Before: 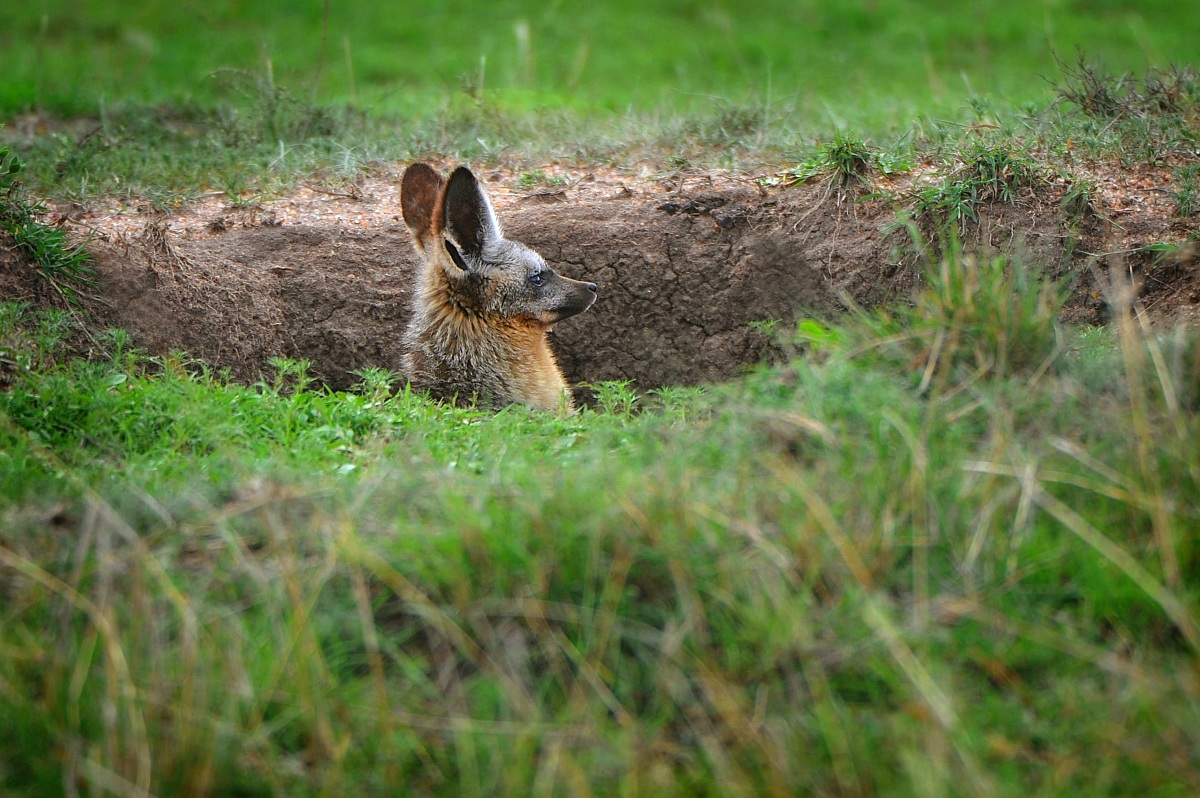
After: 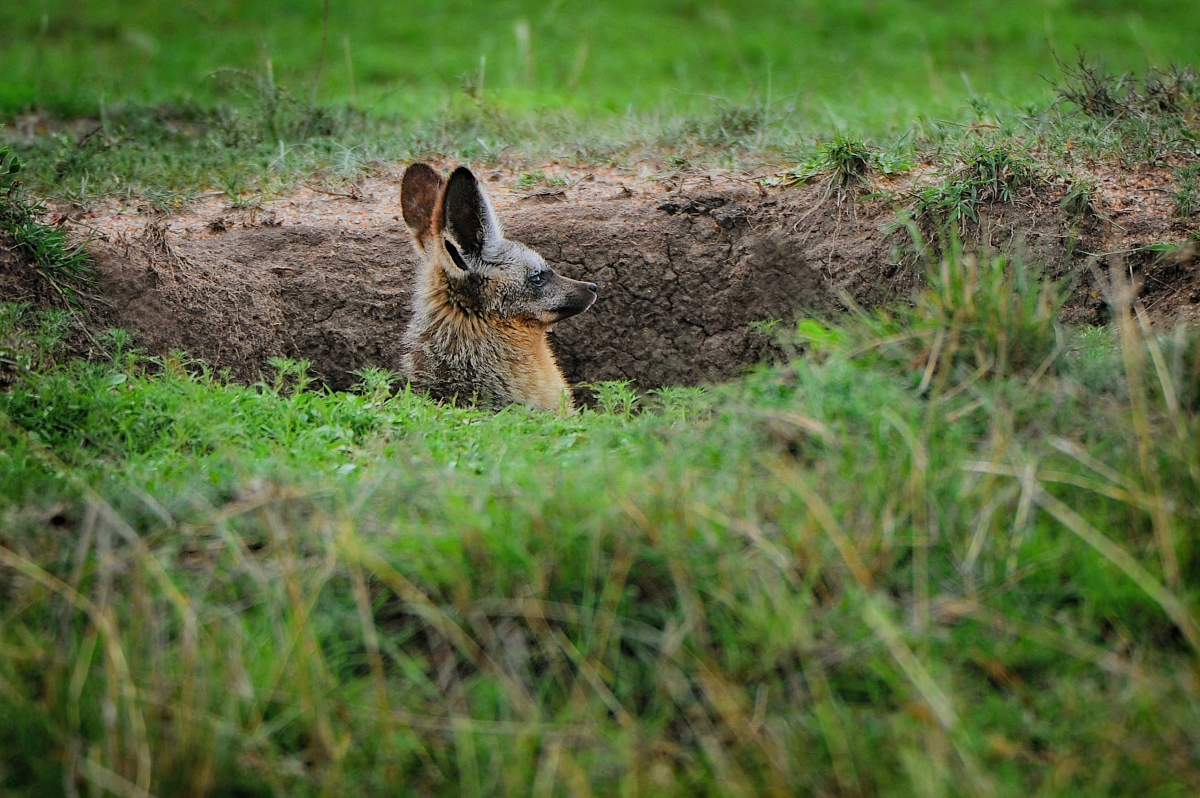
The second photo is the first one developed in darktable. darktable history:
contrast brightness saturation: saturation -0.051
filmic rgb: black relative exposure -7.65 EV, white relative exposure 4.56 EV, hardness 3.61, contrast 1.05, preserve chrominance RGB euclidean norm, color science v5 (2021), contrast in shadows safe, contrast in highlights safe
haze removal: strength 0.303, distance 0.243, adaptive false
